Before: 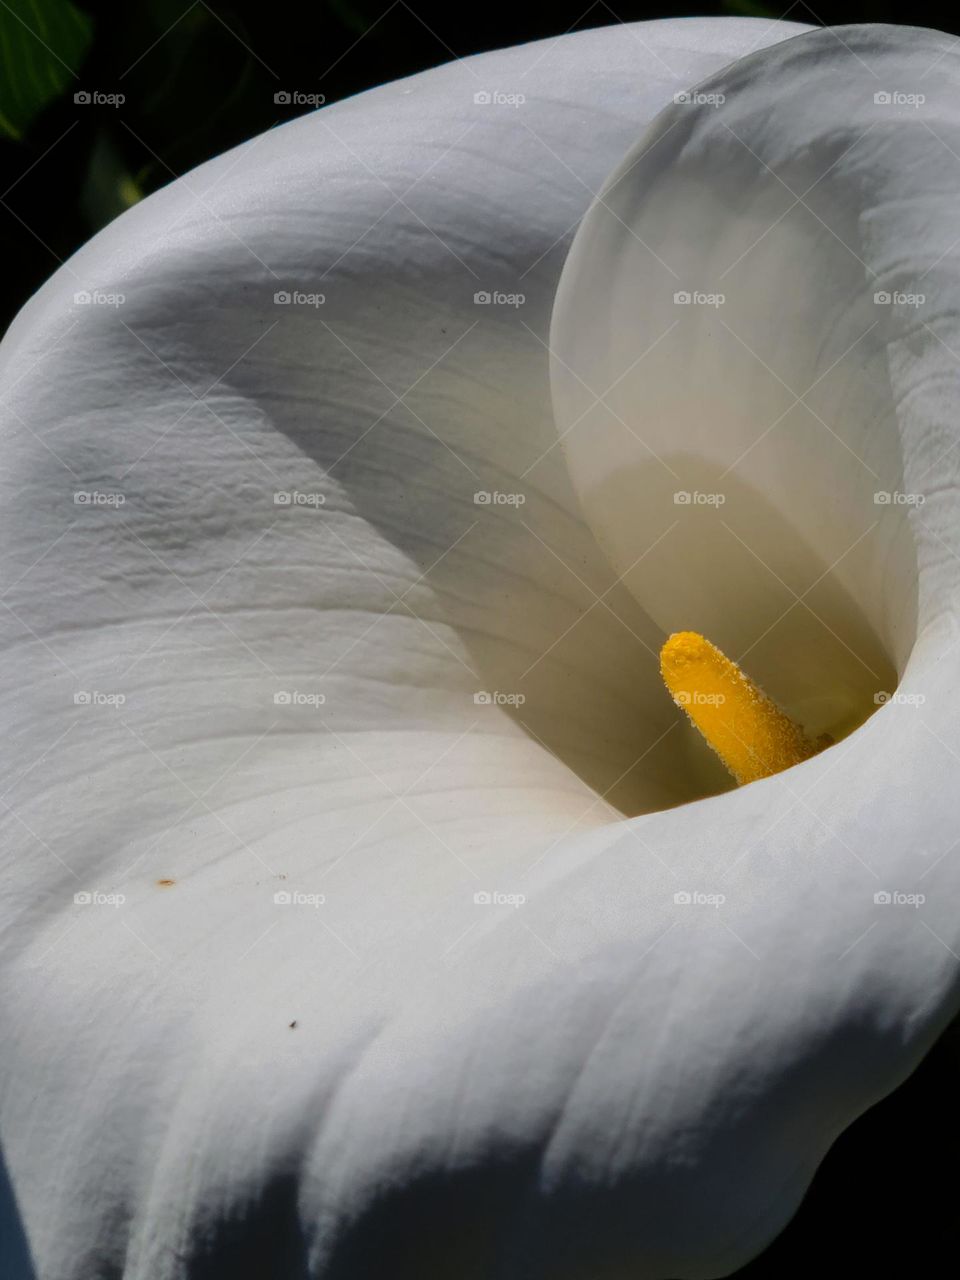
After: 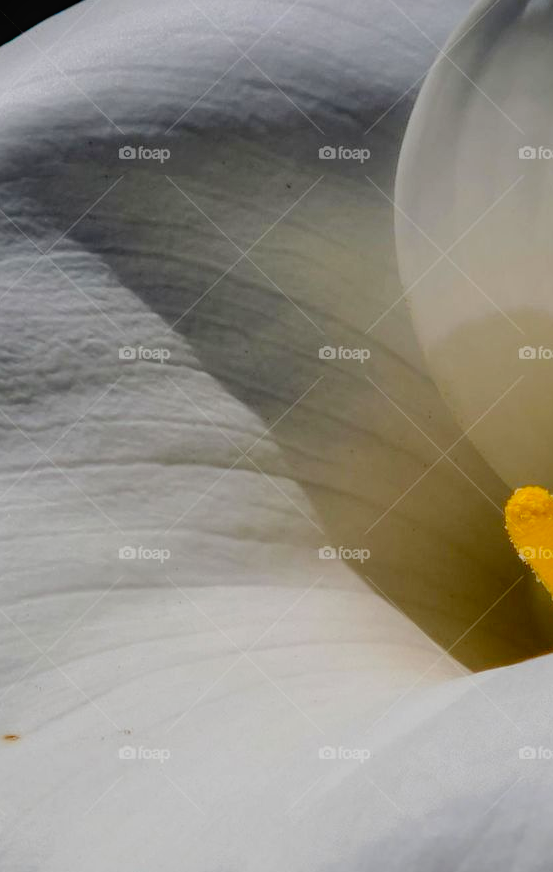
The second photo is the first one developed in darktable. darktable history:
crop: left 16.206%, top 11.379%, right 26.104%, bottom 20.425%
local contrast: on, module defaults
filmic rgb: black relative exposure -7.75 EV, white relative exposure 4.45 EV, target black luminance 0%, hardness 3.76, latitude 50.81%, contrast 1.072, highlights saturation mix 9.16%, shadows ↔ highlights balance -0.275%, preserve chrominance no, color science v4 (2020), contrast in shadows soft
